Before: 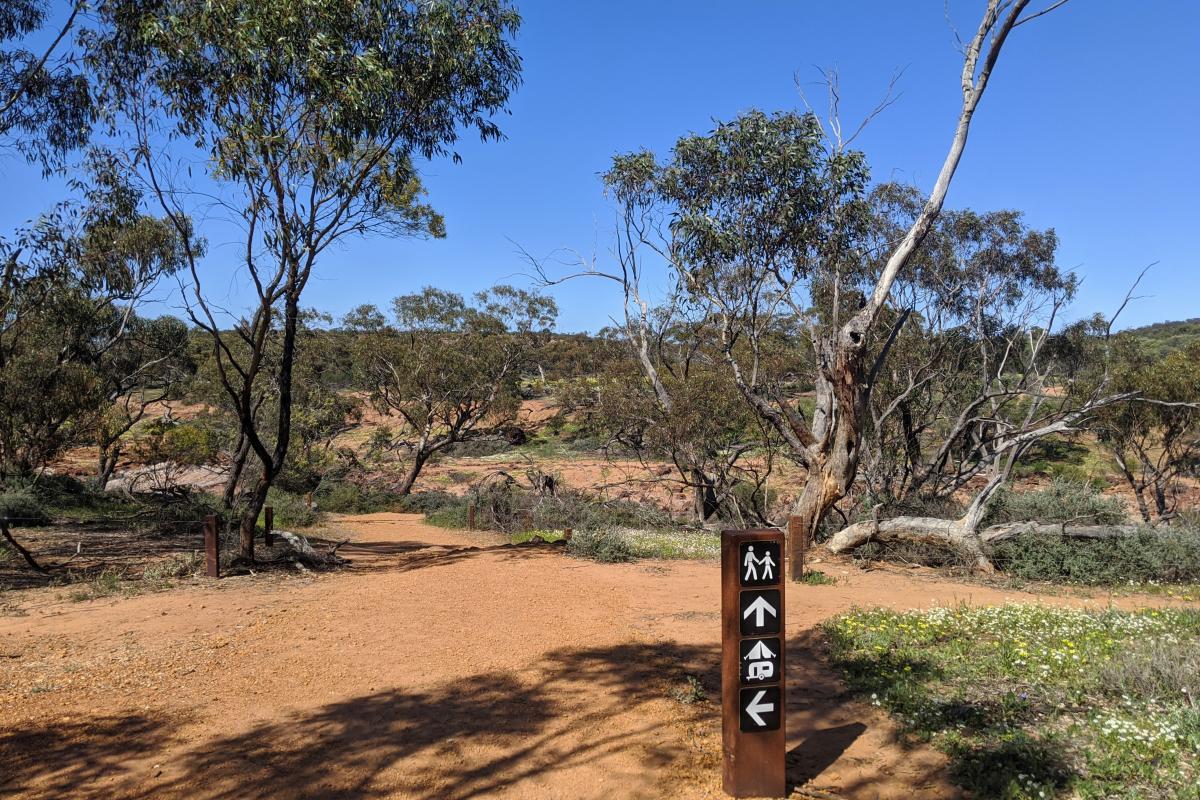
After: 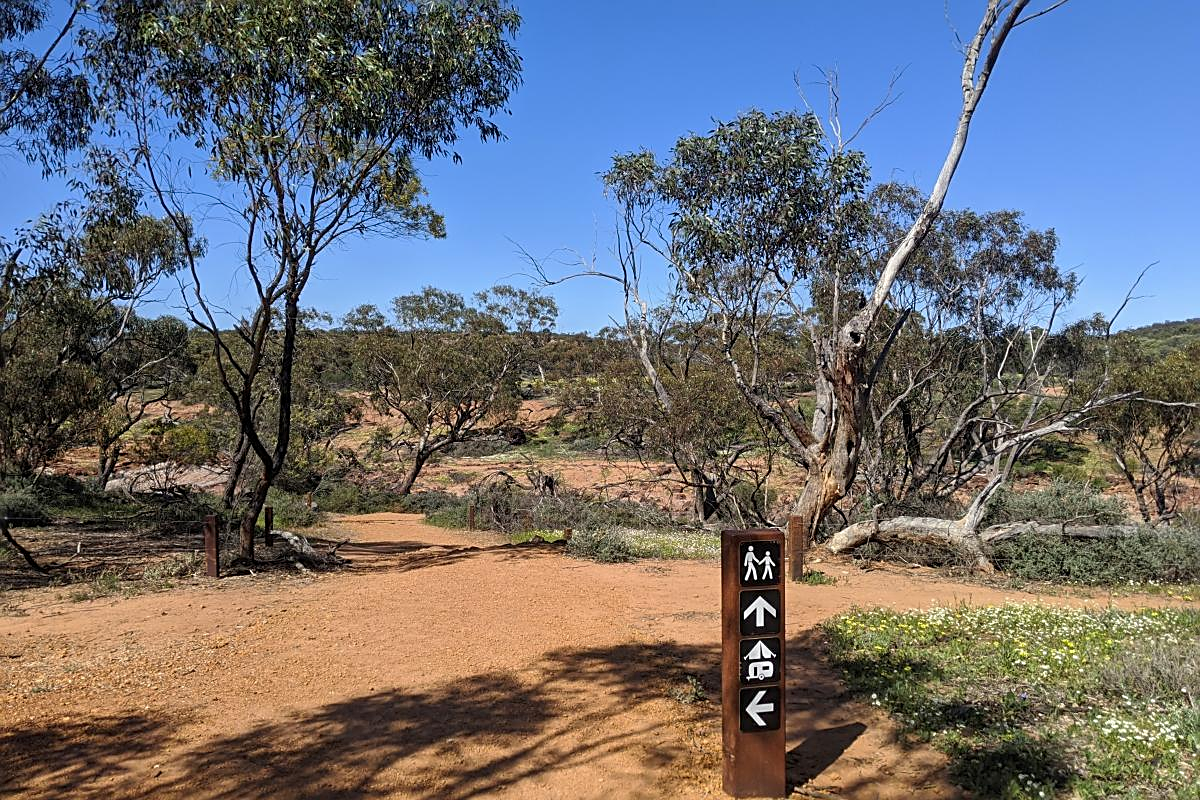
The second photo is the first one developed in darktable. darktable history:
sharpen: radius 1.97
